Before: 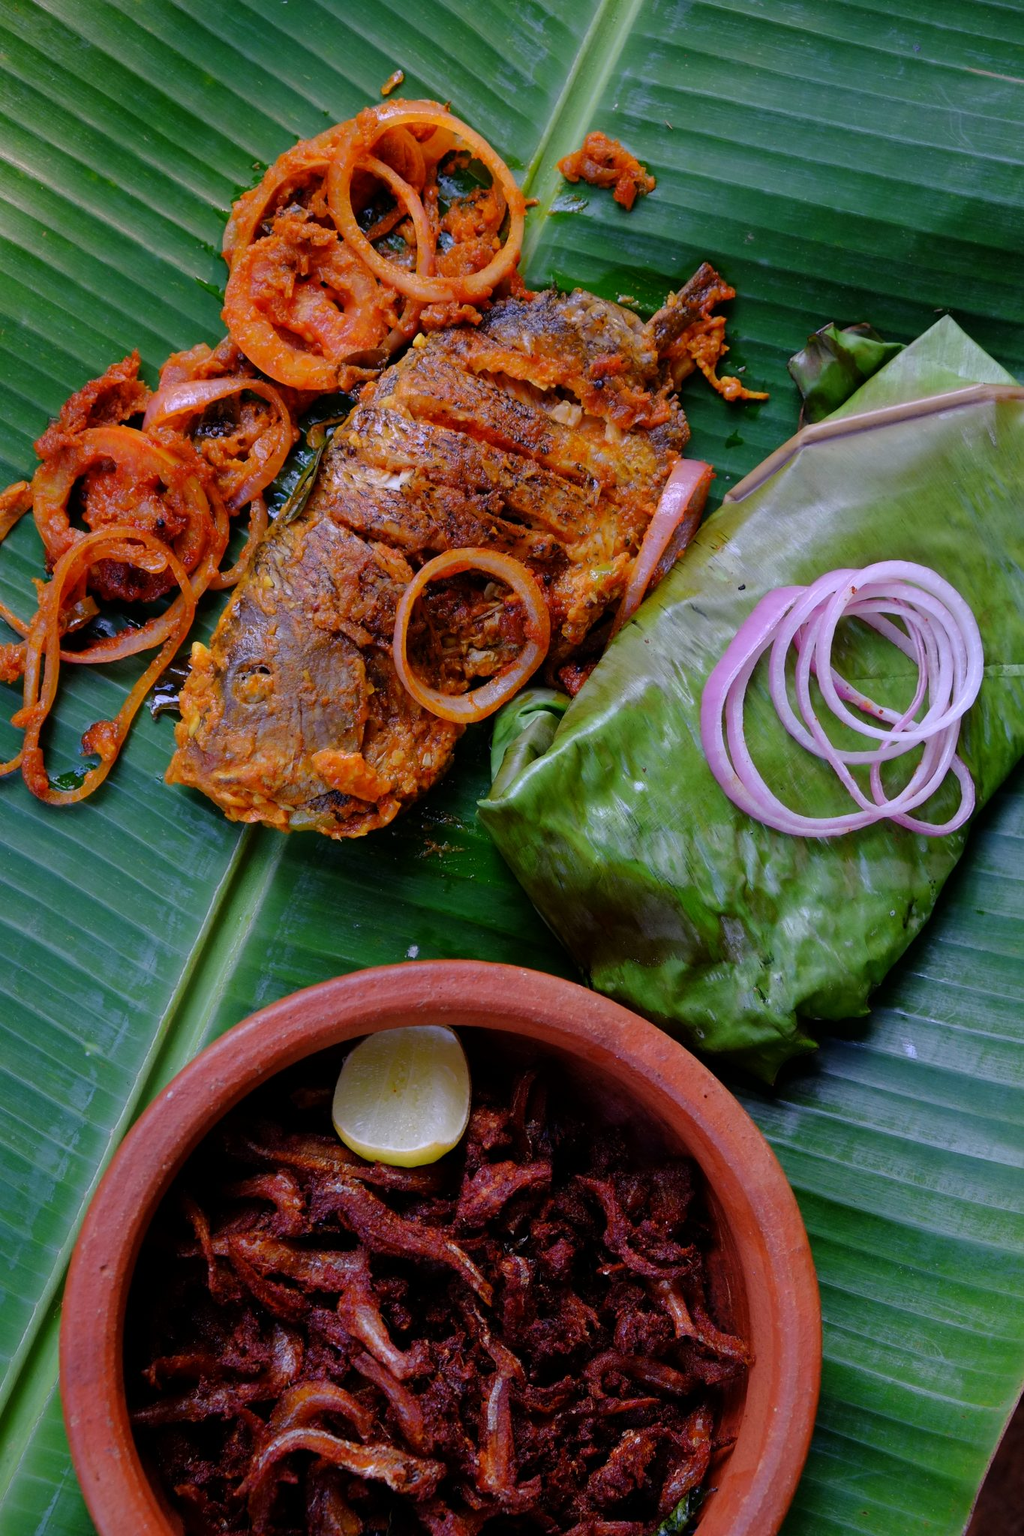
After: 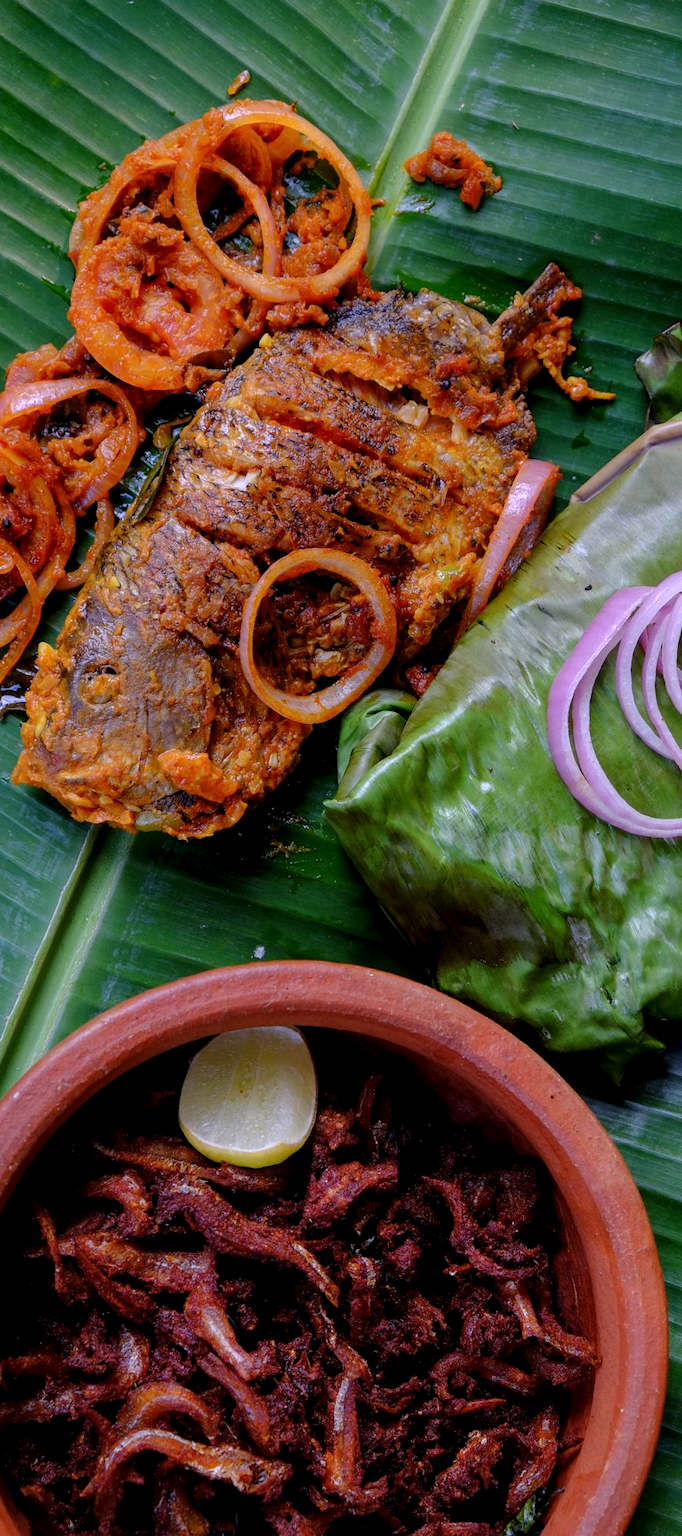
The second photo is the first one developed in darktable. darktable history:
local contrast: detail 130%
crop and rotate: left 15.057%, right 18.227%
